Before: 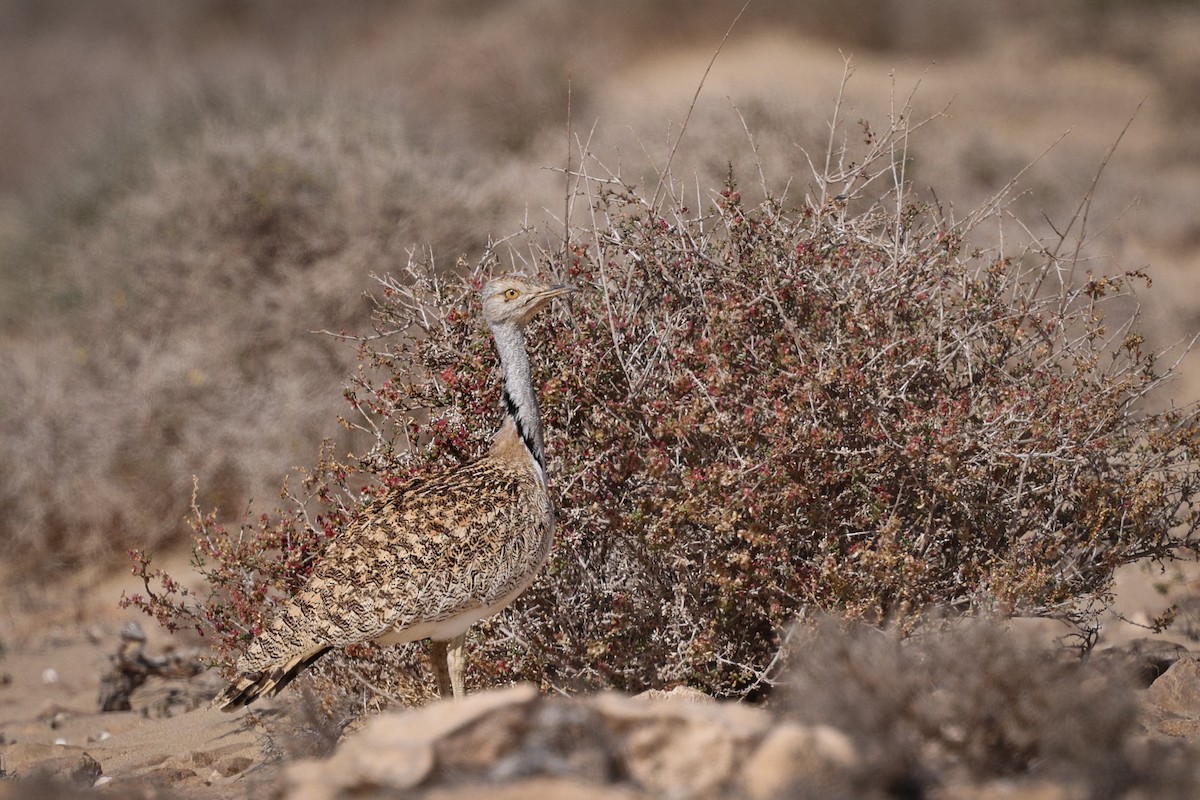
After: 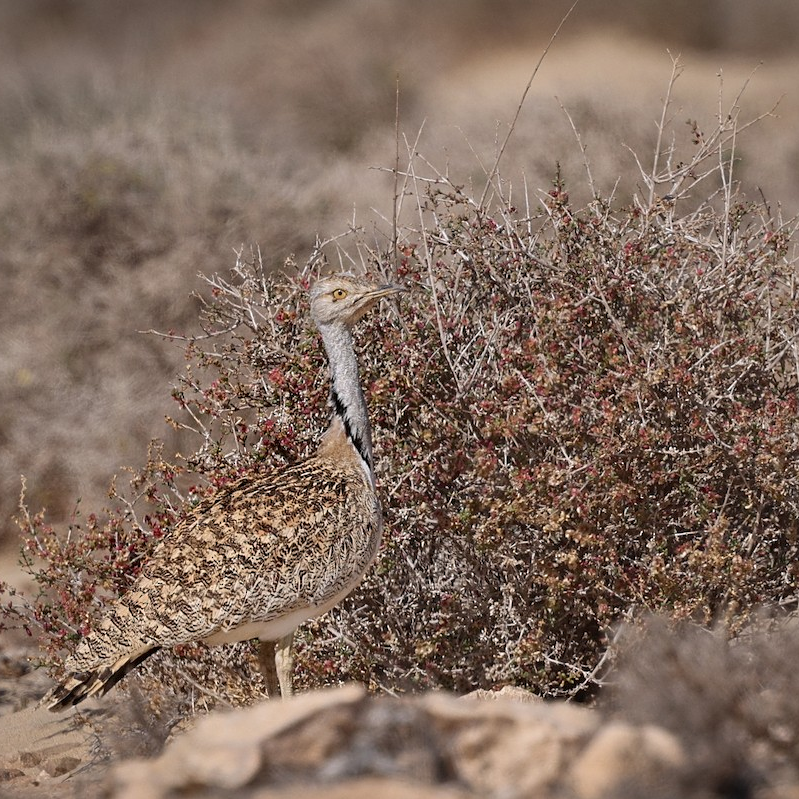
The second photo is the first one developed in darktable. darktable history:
crop and rotate: left 14.385%, right 18.948%
sharpen: amount 0.2
